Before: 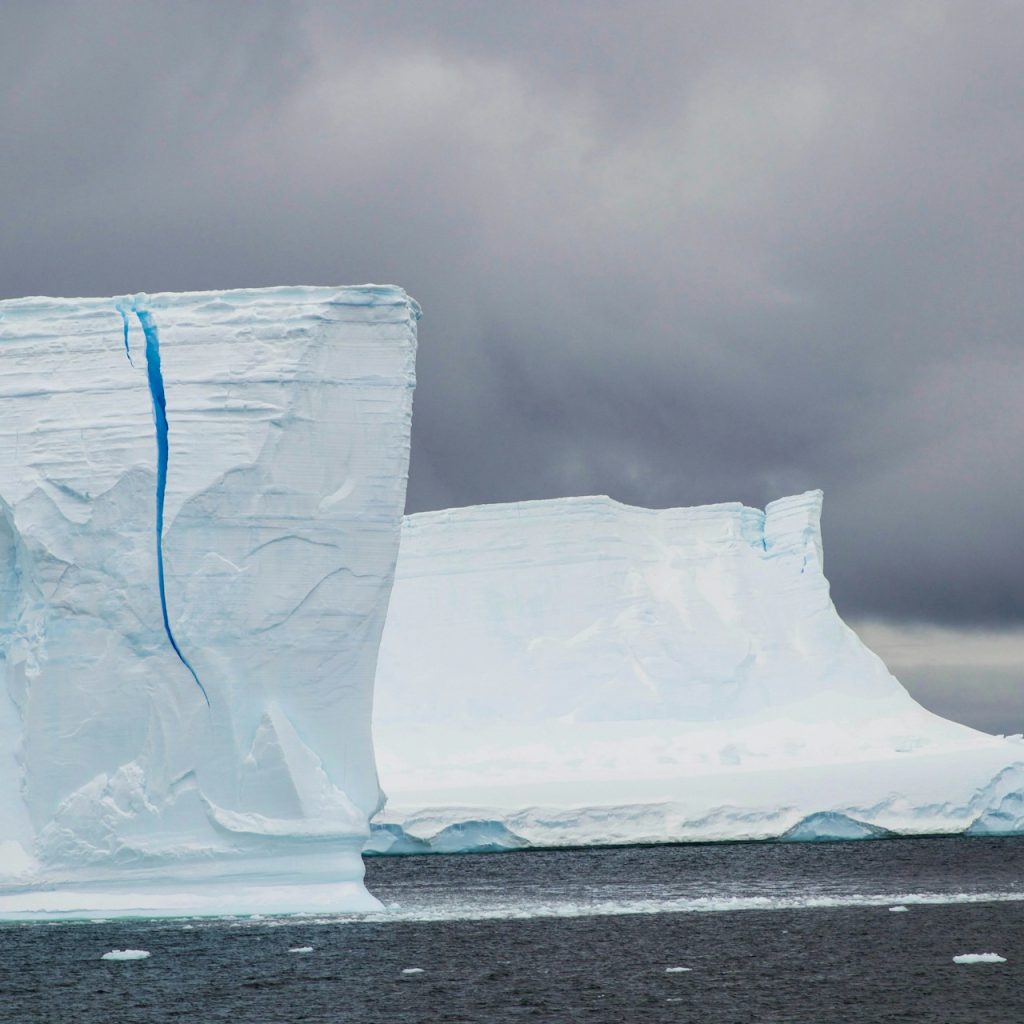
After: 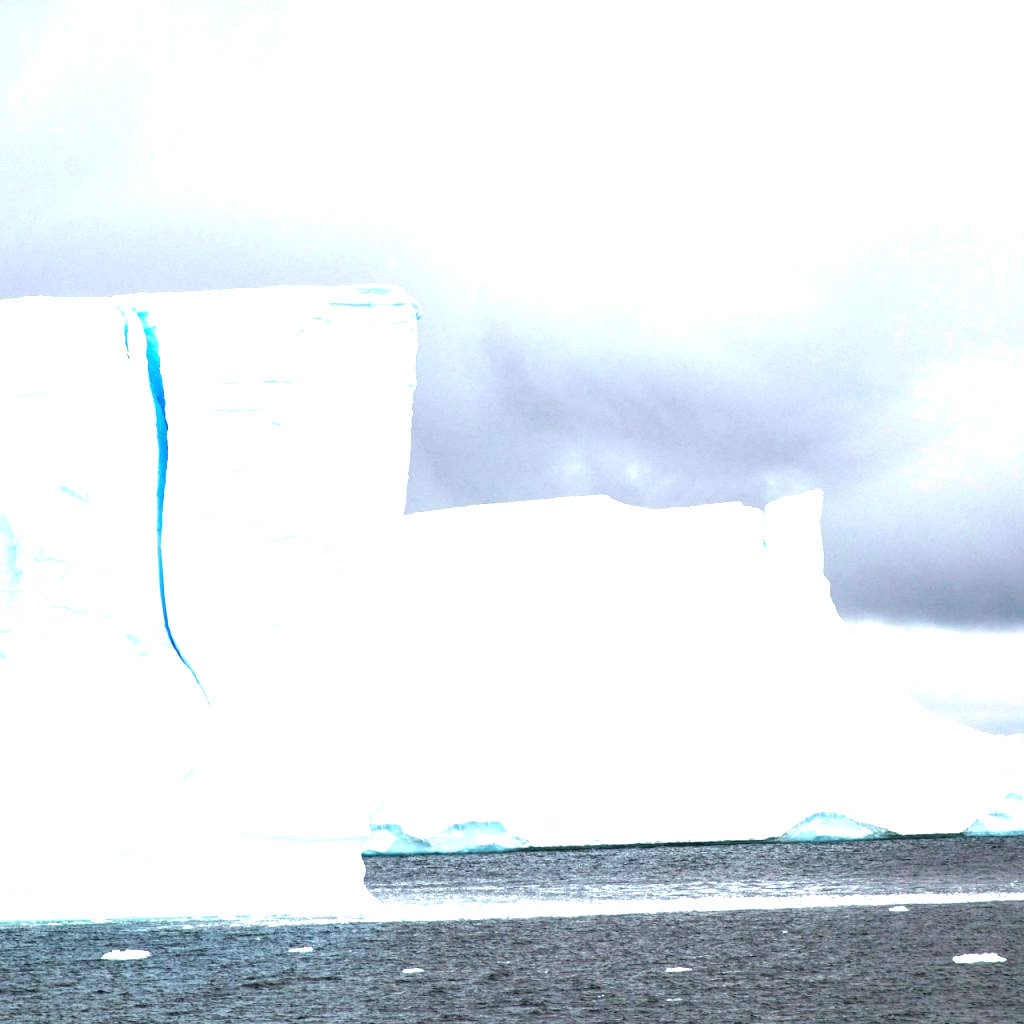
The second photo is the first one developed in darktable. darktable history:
tone equalizer: -8 EV -0.417 EV, -7 EV -0.389 EV, -6 EV -0.333 EV, -5 EV -0.222 EV, -3 EV 0.222 EV, -2 EV 0.333 EV, -1 EV 0.389 EV, +0 EV 0.417 EV, edges refinement/feathering 500, mask exposure compensation -1.57 EV, preserve details no
exposure: black level correction 0, exposure 1.45 EV, compensate exposure bias true, compensate highlight preservation false
